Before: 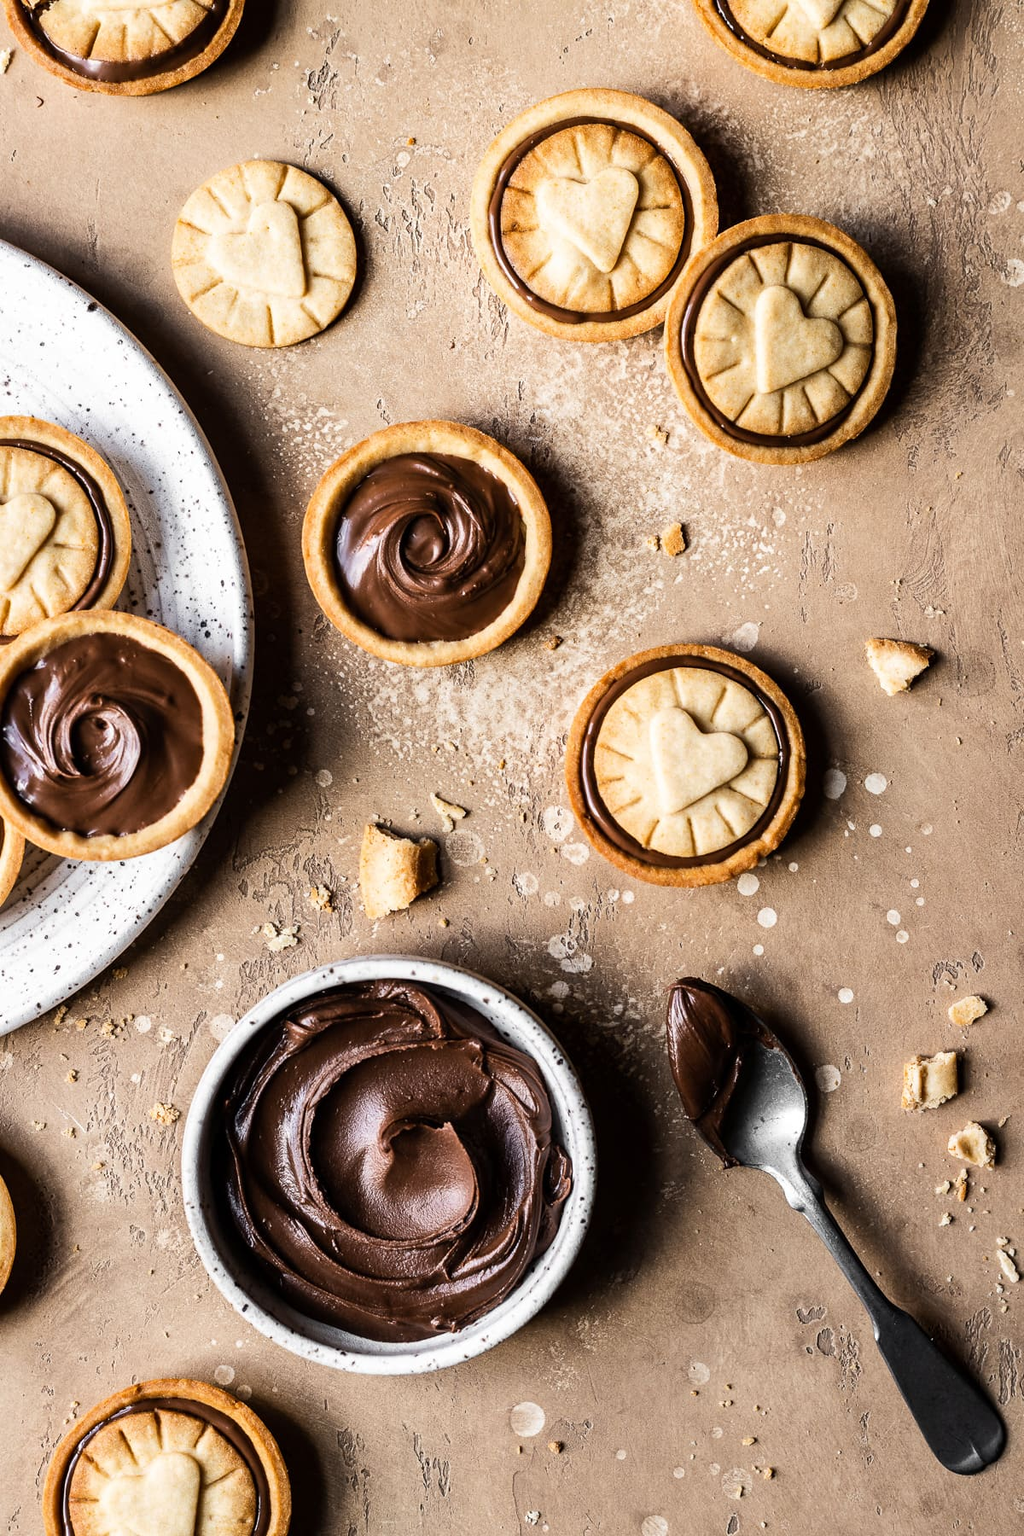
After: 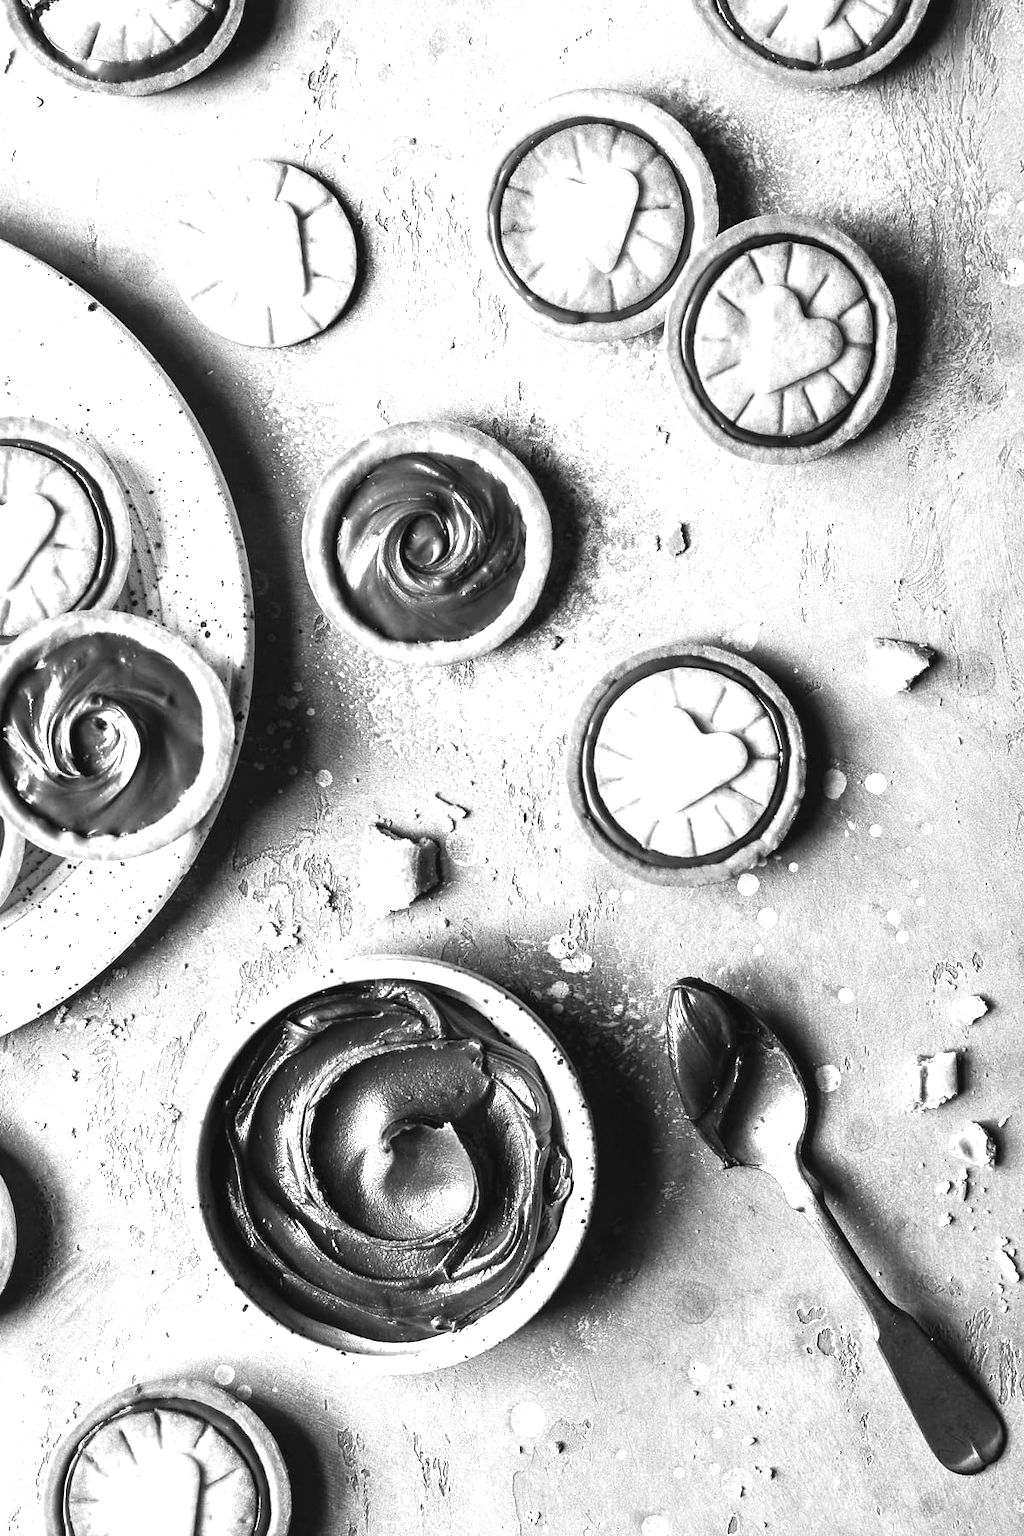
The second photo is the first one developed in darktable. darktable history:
color balance rgb: perceptual saturation grading › global saturation 20%, global vibrance 20%
exposure: black level correction -0.002, exposure 1.35 EV, compensate highlight preservation false
white balance: red 1.123, blue 0.83
monochrome: size 1
